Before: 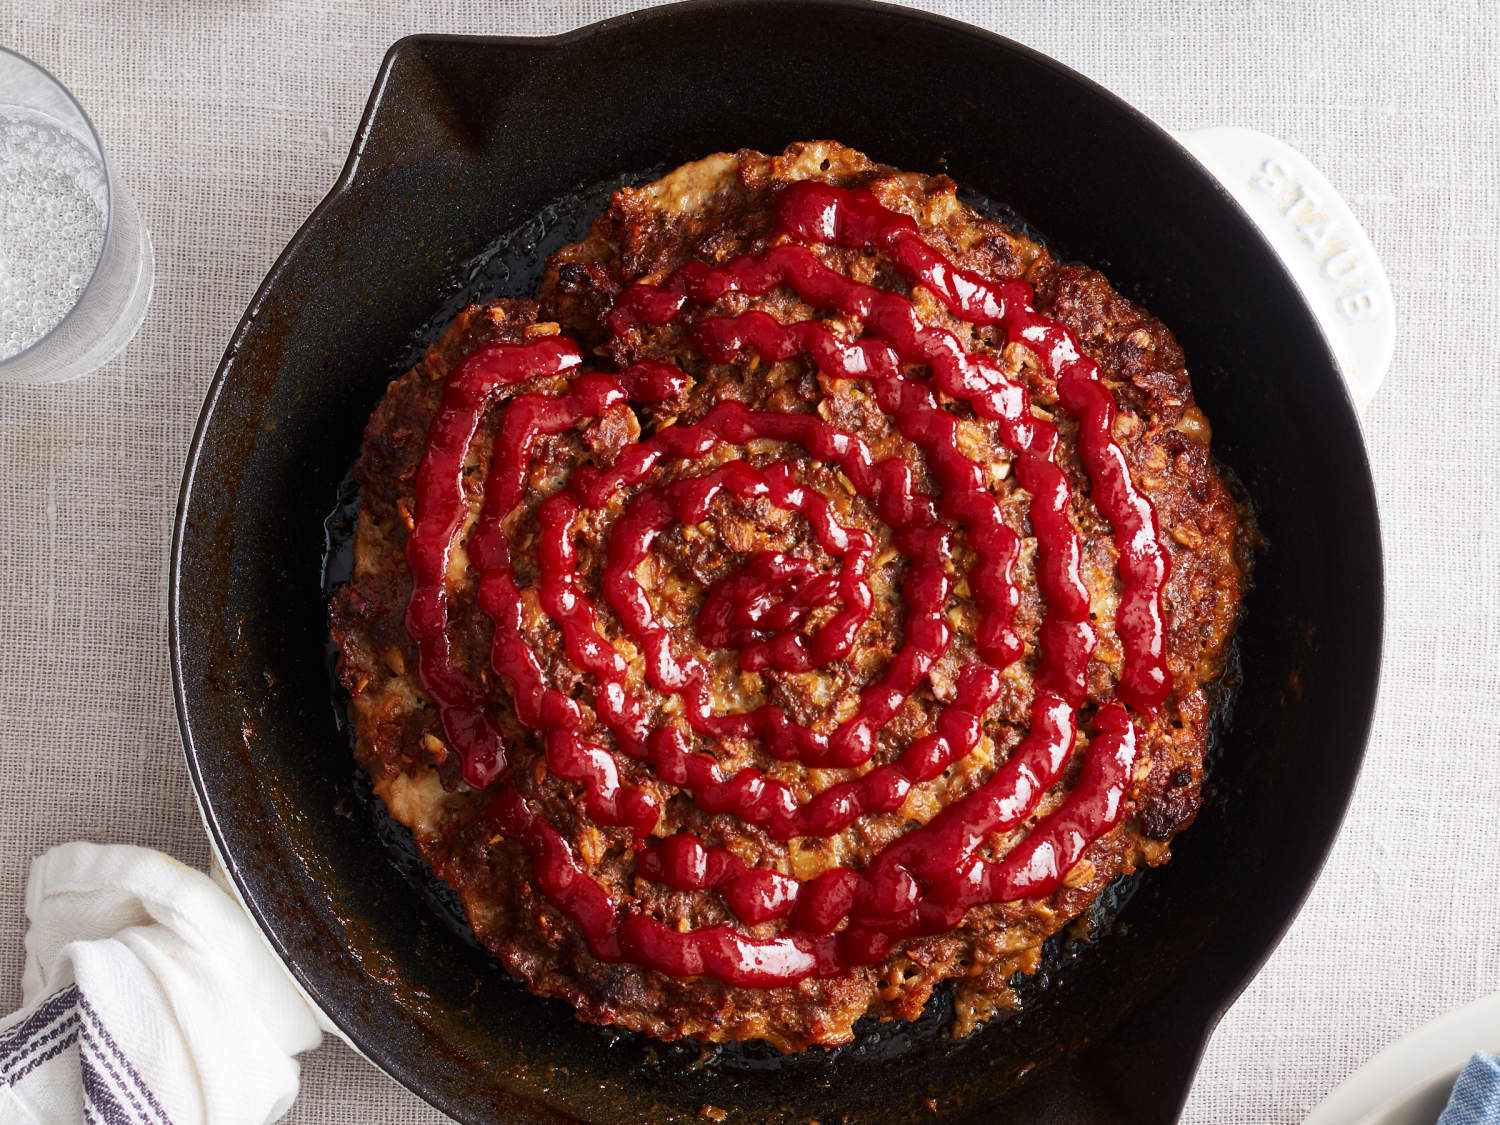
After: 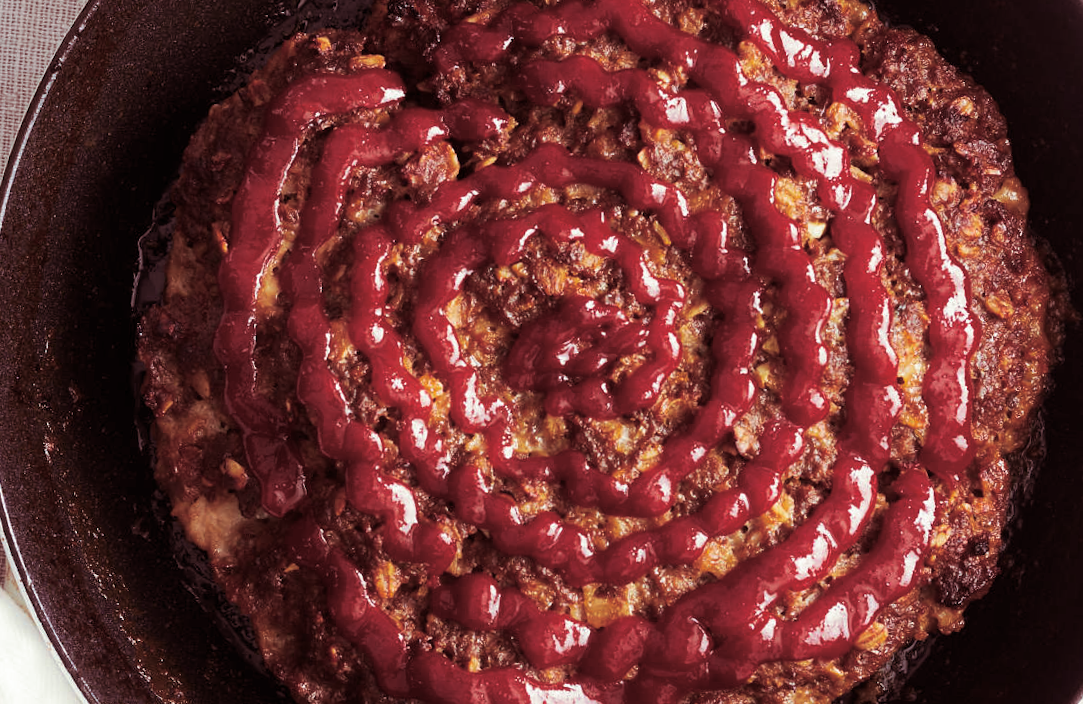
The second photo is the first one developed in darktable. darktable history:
crop and rotate: angle -3.37°, left 9.79%, top 20.73%, right 12.42%, bottom 11.82%
split-toning: on, module defaults
